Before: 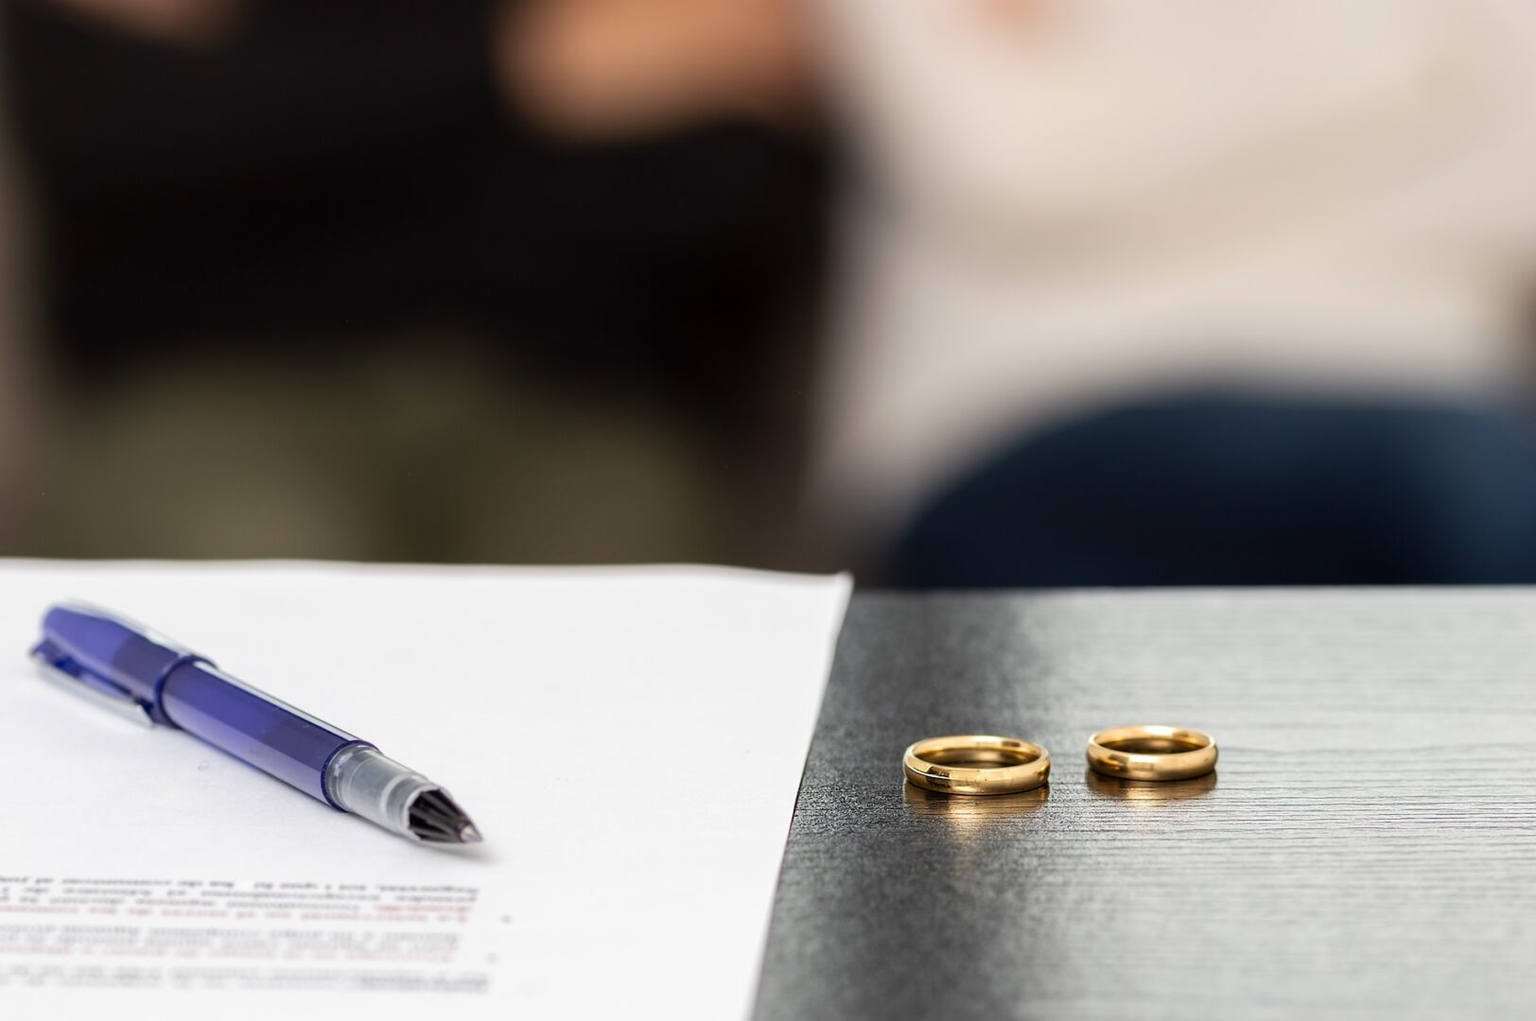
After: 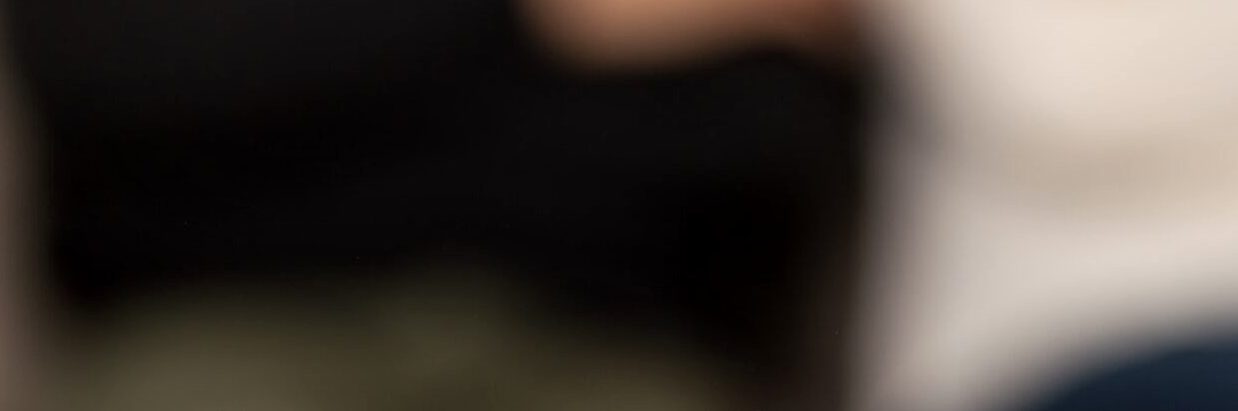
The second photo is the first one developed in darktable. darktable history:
crop: left 0.579%, top 7.627%, right 23.167%, bottom 54.275%
local contrast: on, module defaults
